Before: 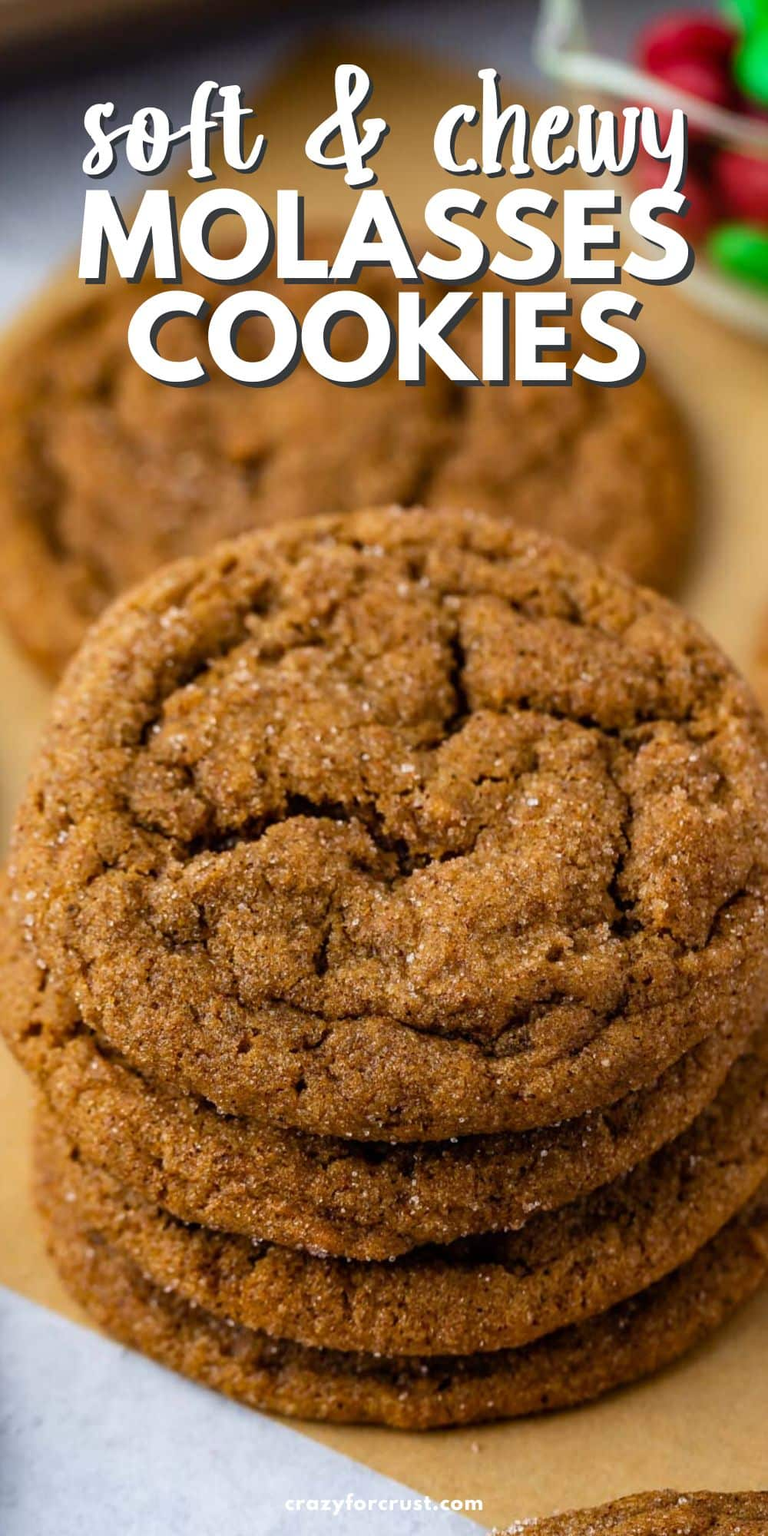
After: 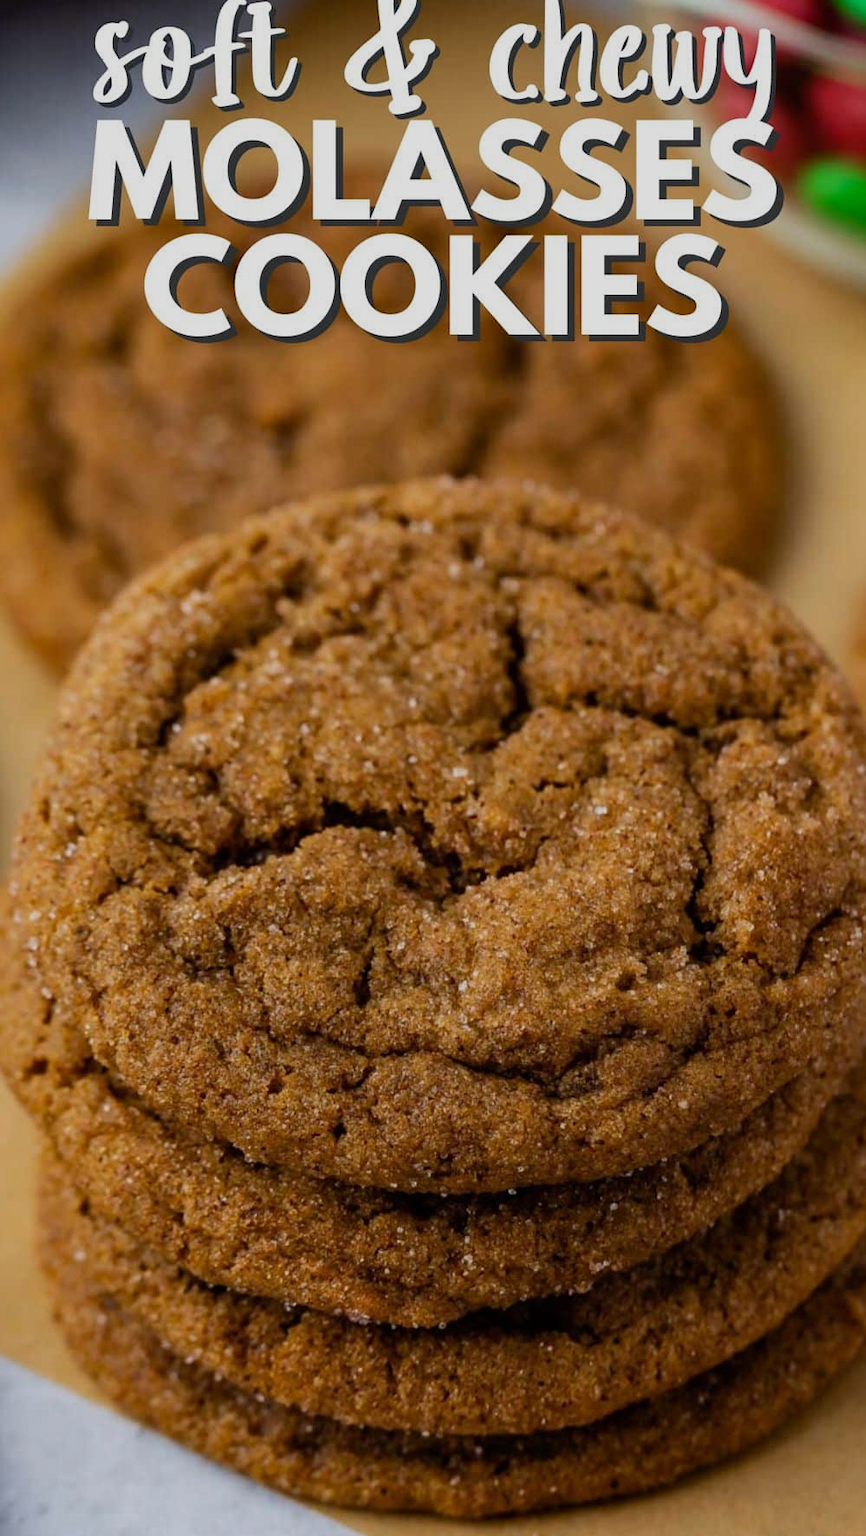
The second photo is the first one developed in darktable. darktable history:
exposure: exposure -0.49 EV, compensate highlight preservation false
crop and rotate: top 5.494%, bottom 5.827%
